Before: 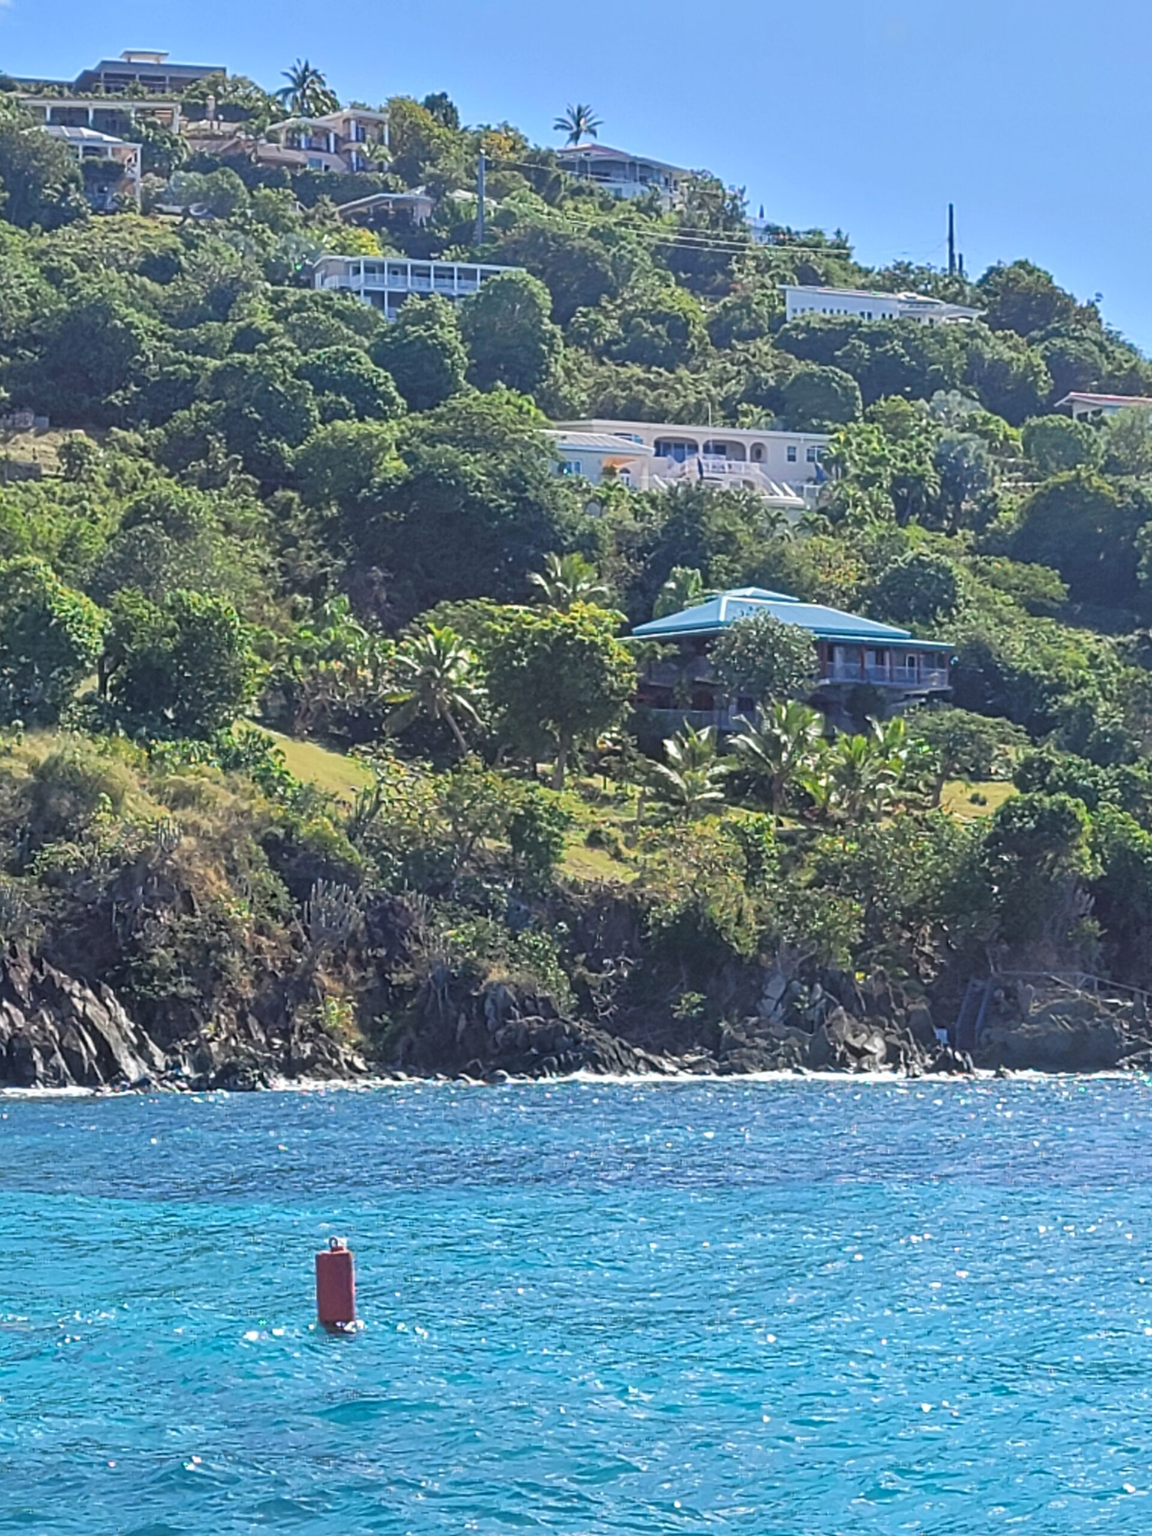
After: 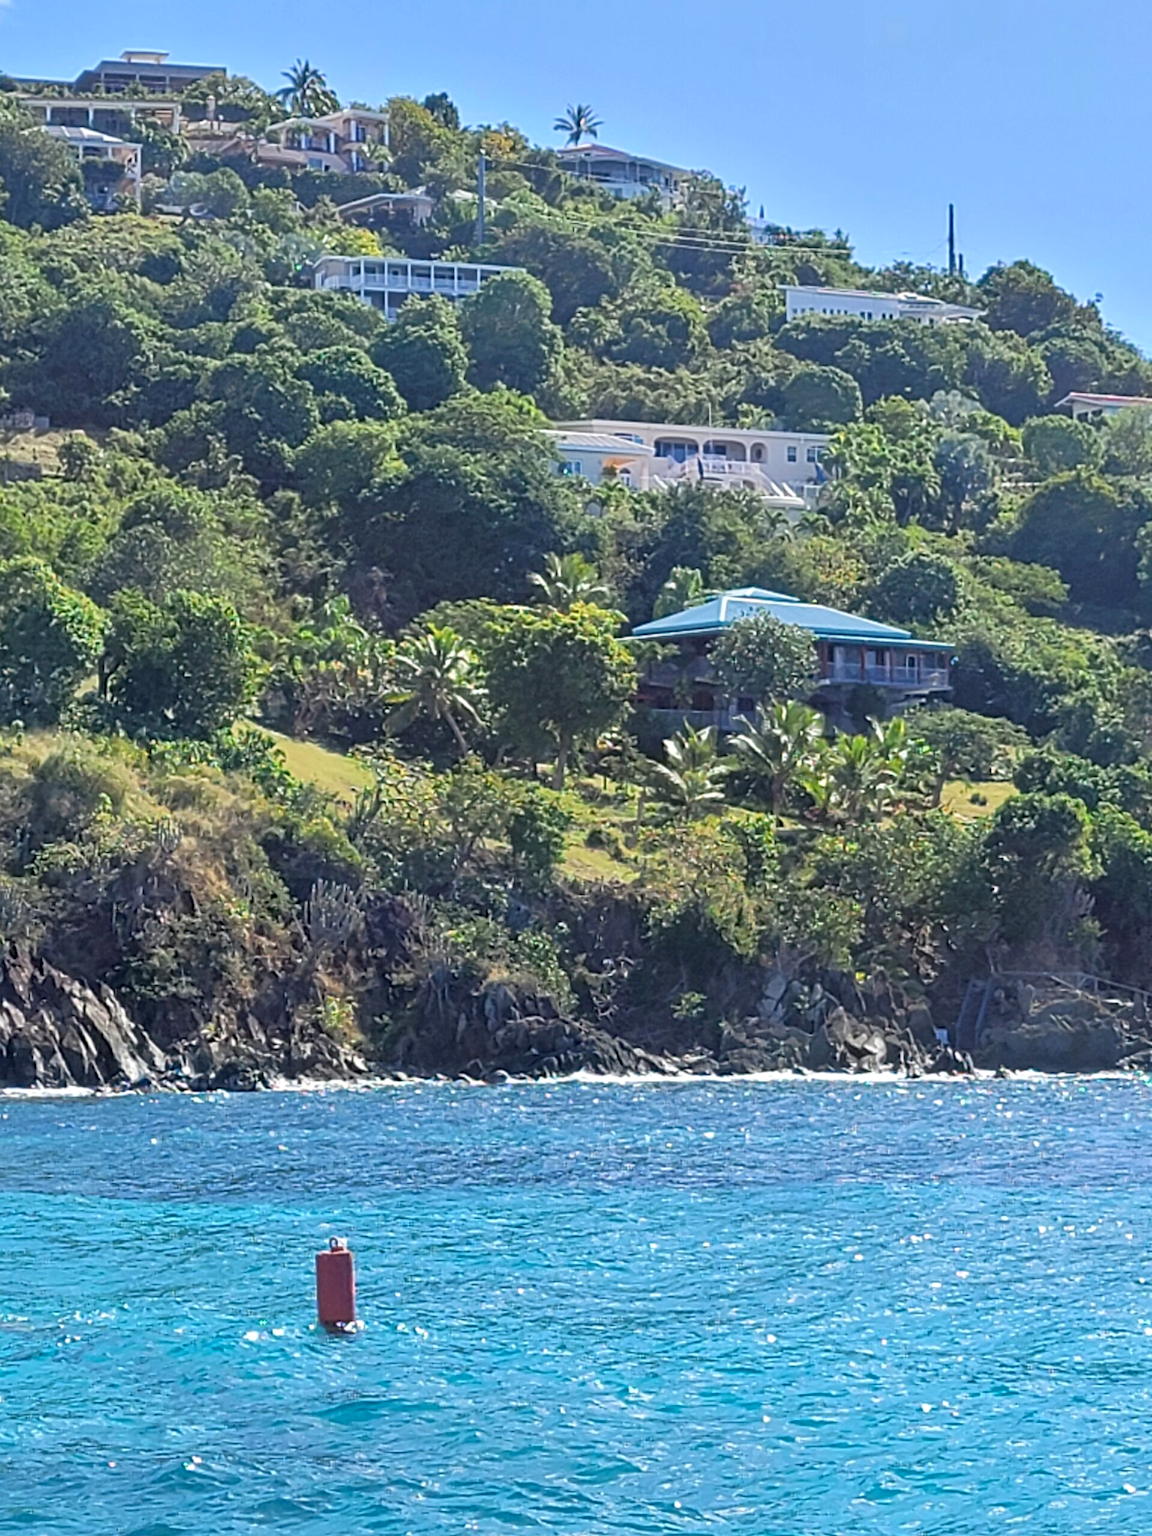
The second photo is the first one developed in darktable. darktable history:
exposure: black level correction 0.007, exposure 0.093 EV, compensate highlight preservation false
